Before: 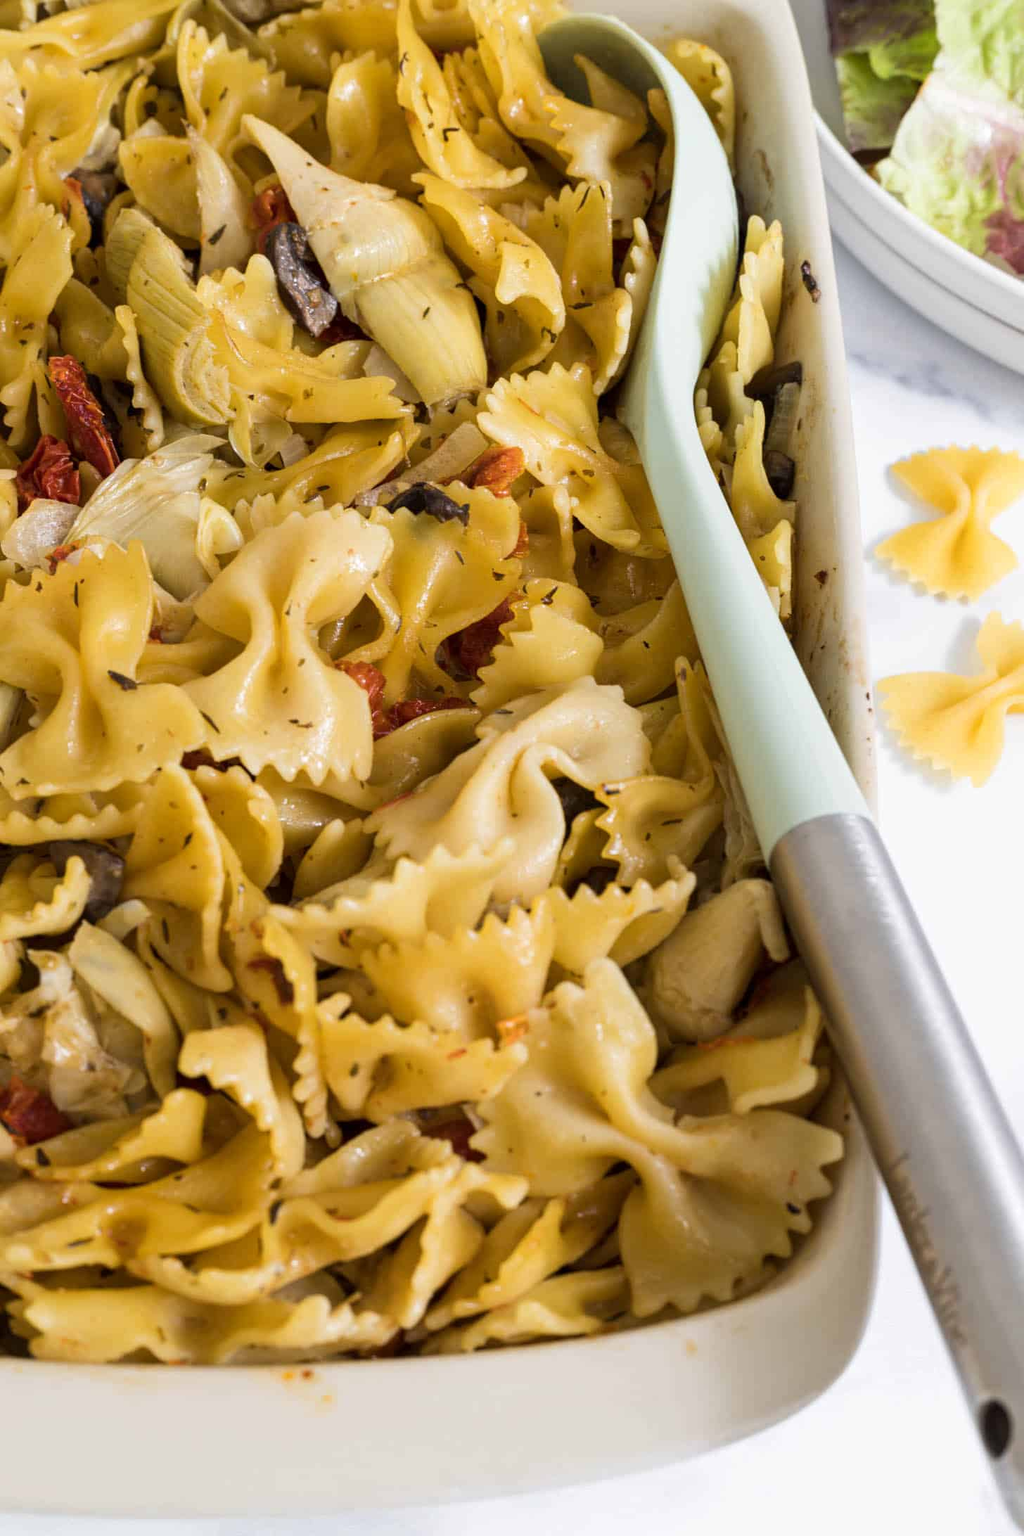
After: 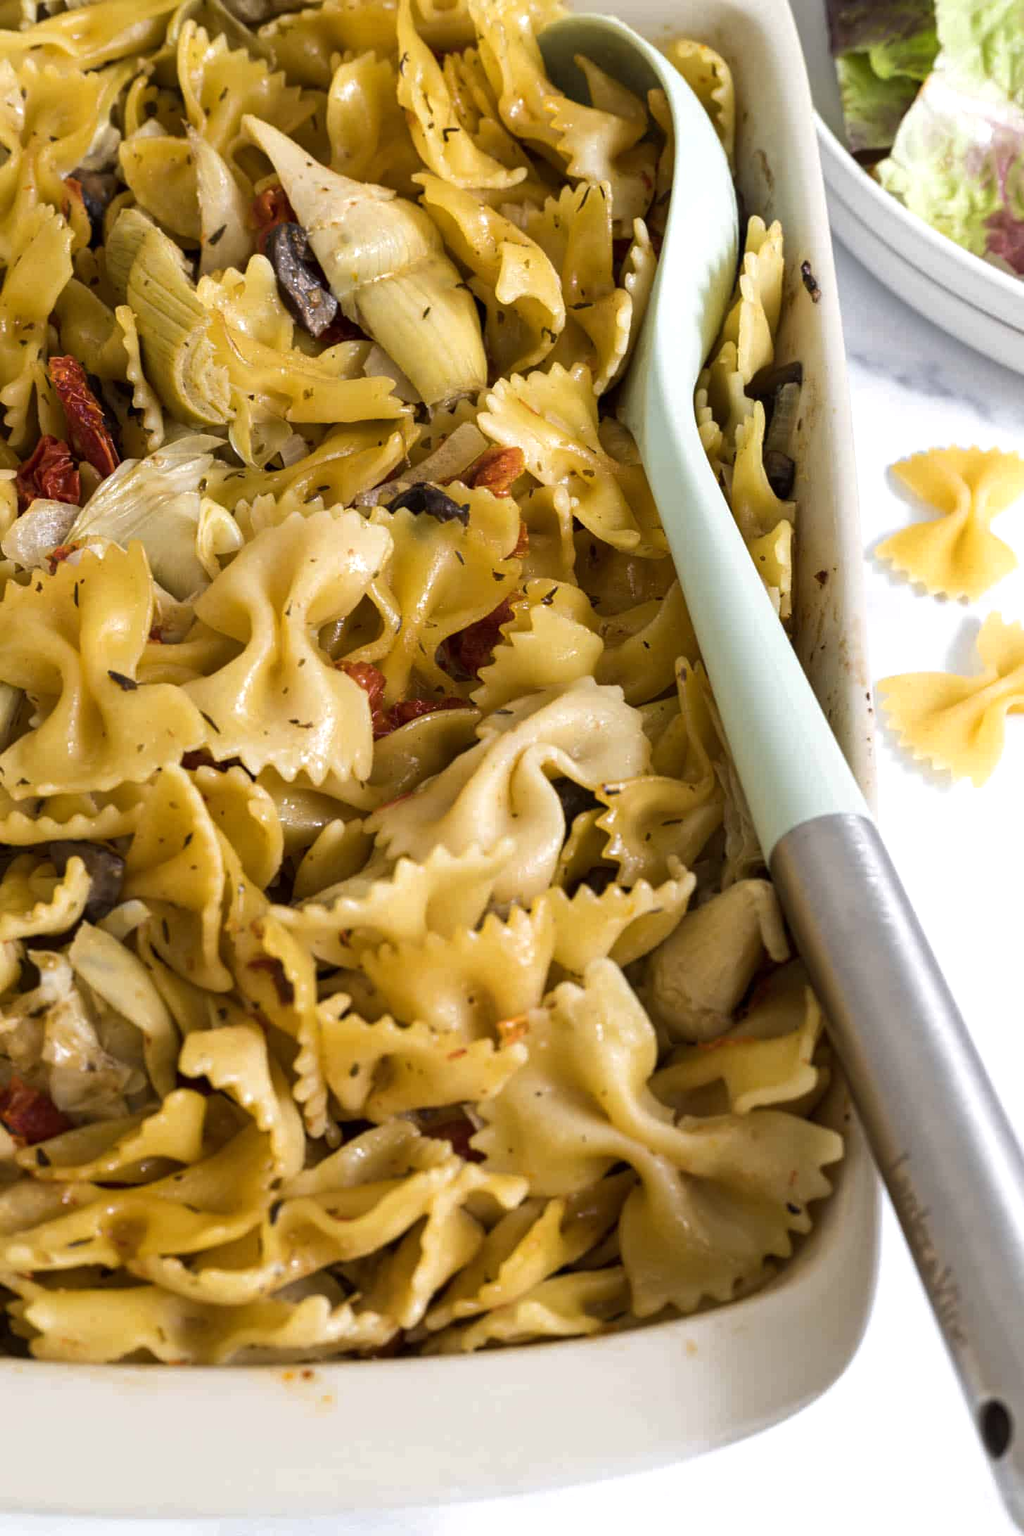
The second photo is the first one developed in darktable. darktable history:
base curve: curves: ch0 [(0, 0) (0.74, 0.67) (1, 1)]
tone equalizer: -8 EV -1.84 EV, -7 EV -1.16 EV, -6 EV -1.62 EV, smoothing diameter 25%, edges refinement/feathering 10, preserve details guided filter
exposure: black level correction -0.001, exposure 0.08 EV
